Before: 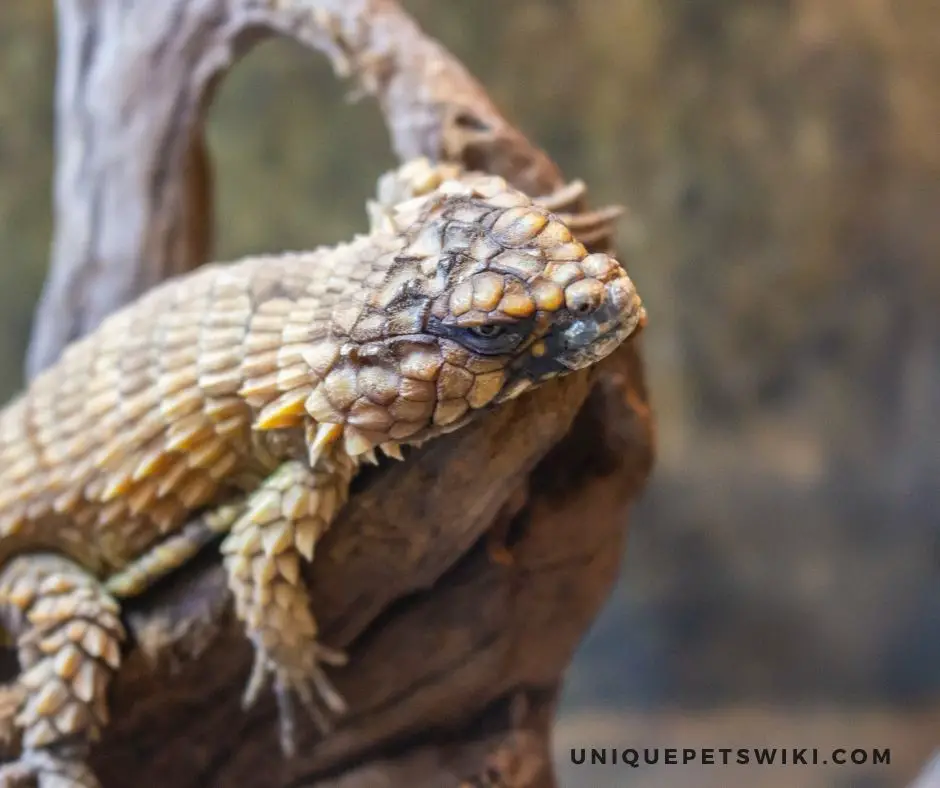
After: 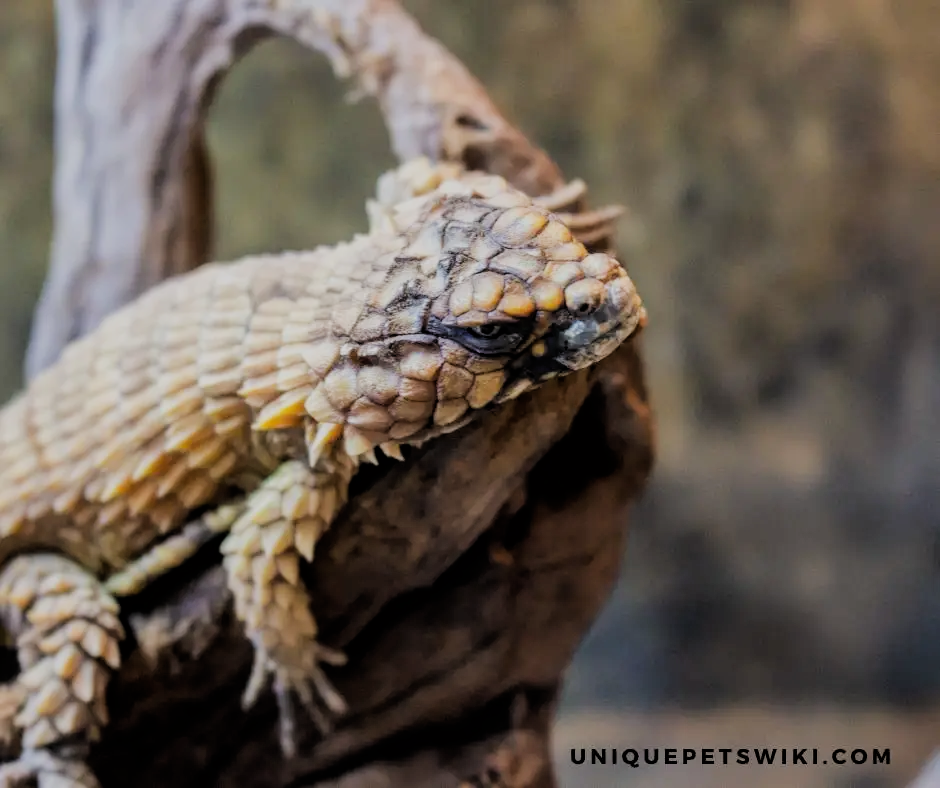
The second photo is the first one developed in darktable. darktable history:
filmic rgb: black relative exposure -4.24 EV, white relative exposure 5.13 EV, hardness 2.1, contrast 1.166
